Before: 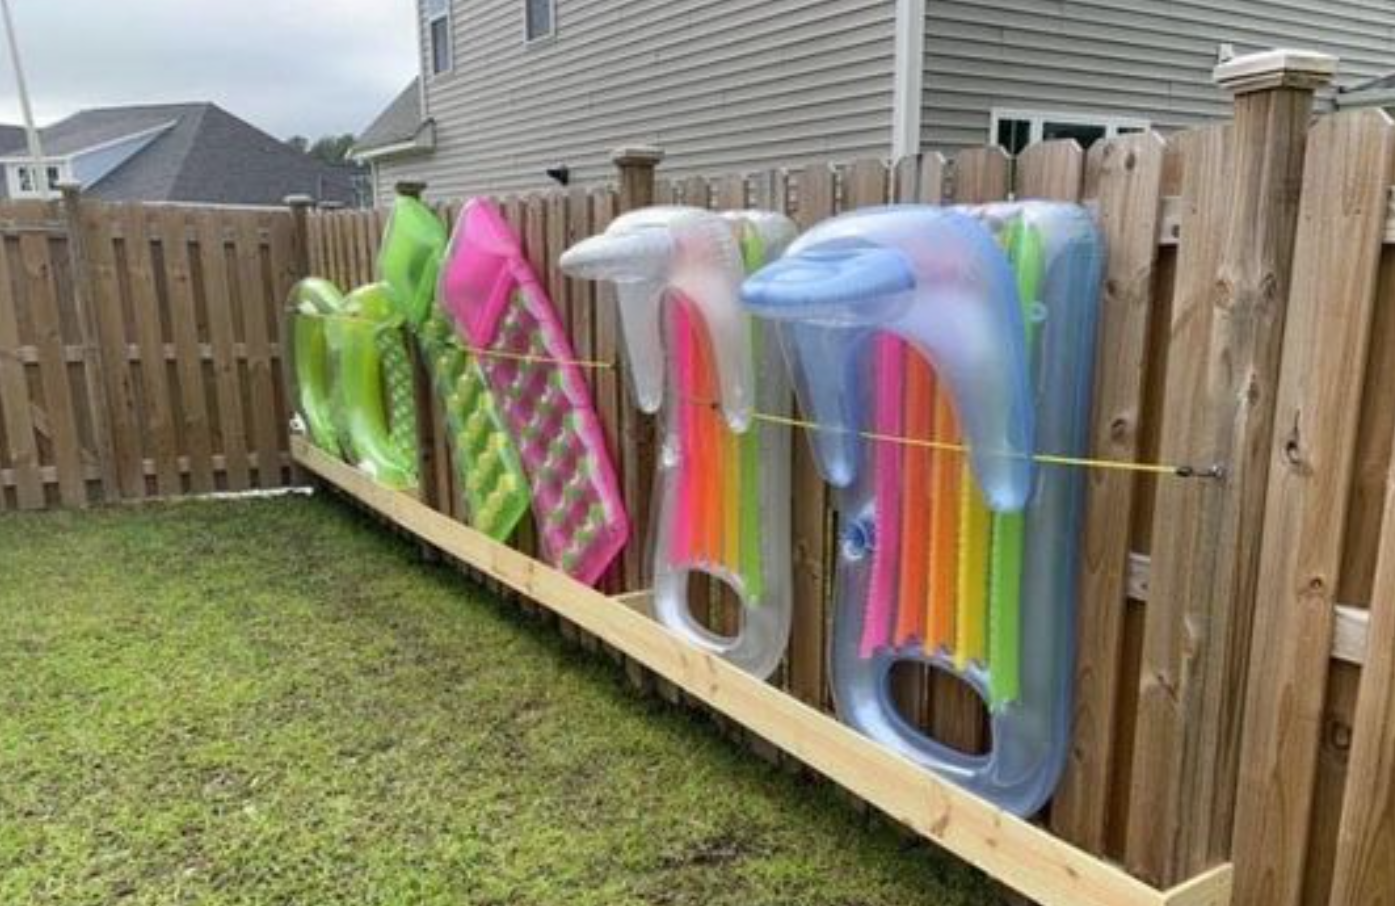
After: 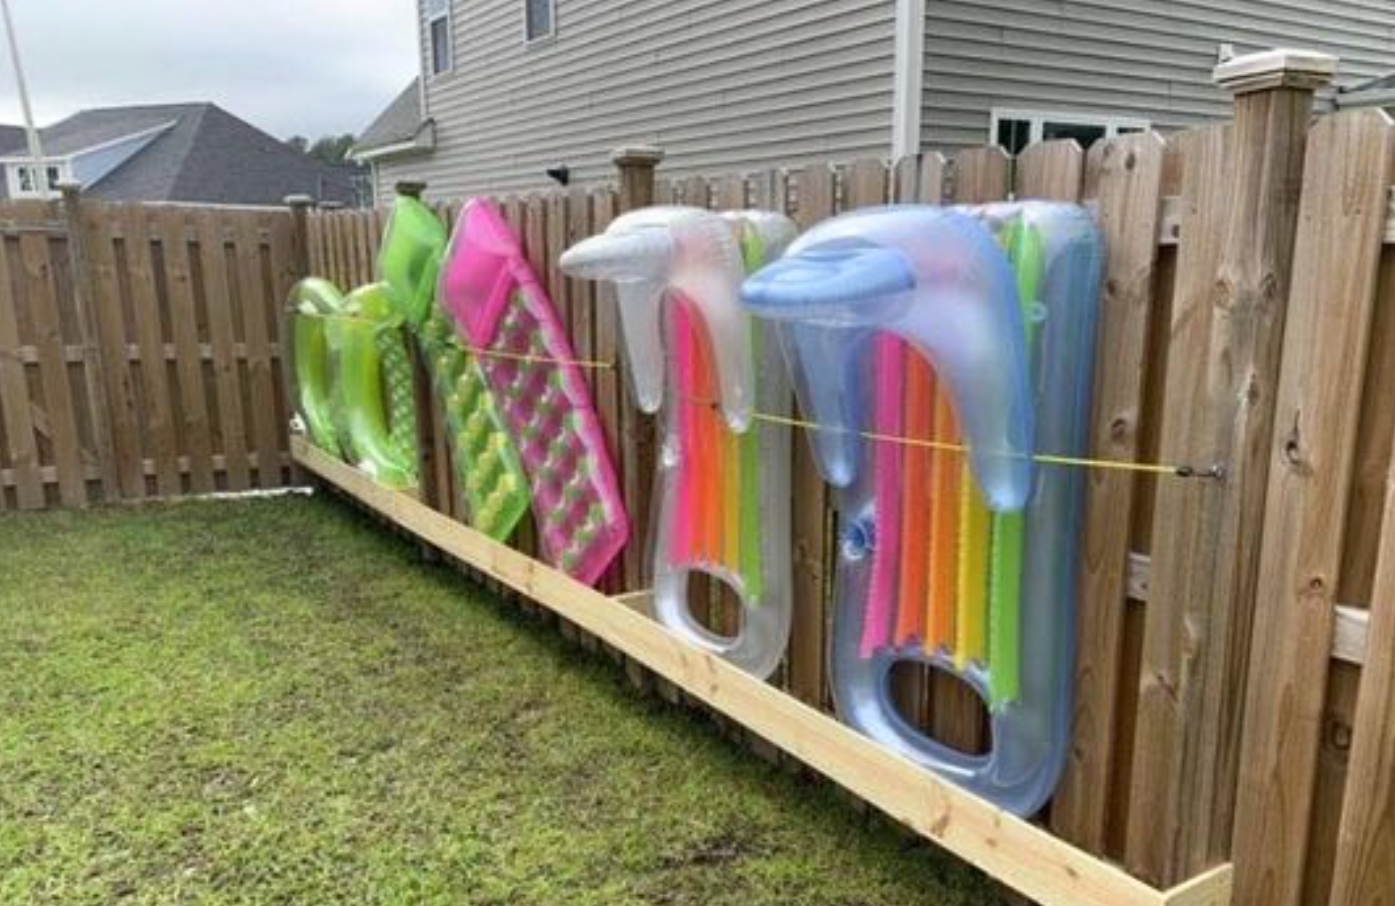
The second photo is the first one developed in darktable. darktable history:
exposure: compensate highlight preservation false
shadows and highlights: shadows 1.02, highlights 39.83
